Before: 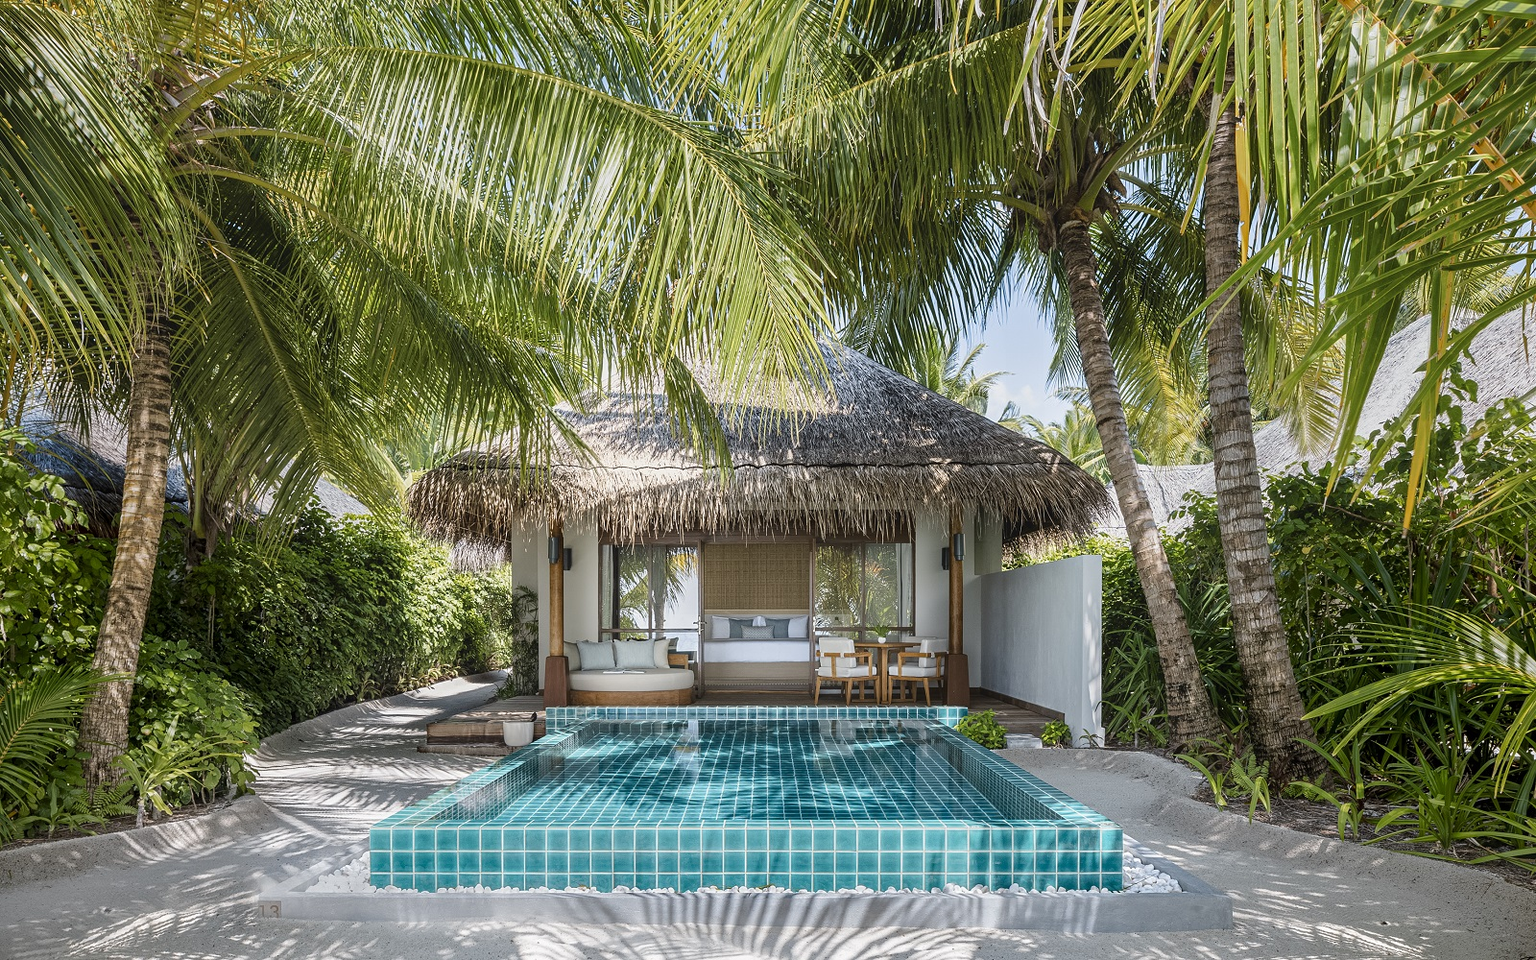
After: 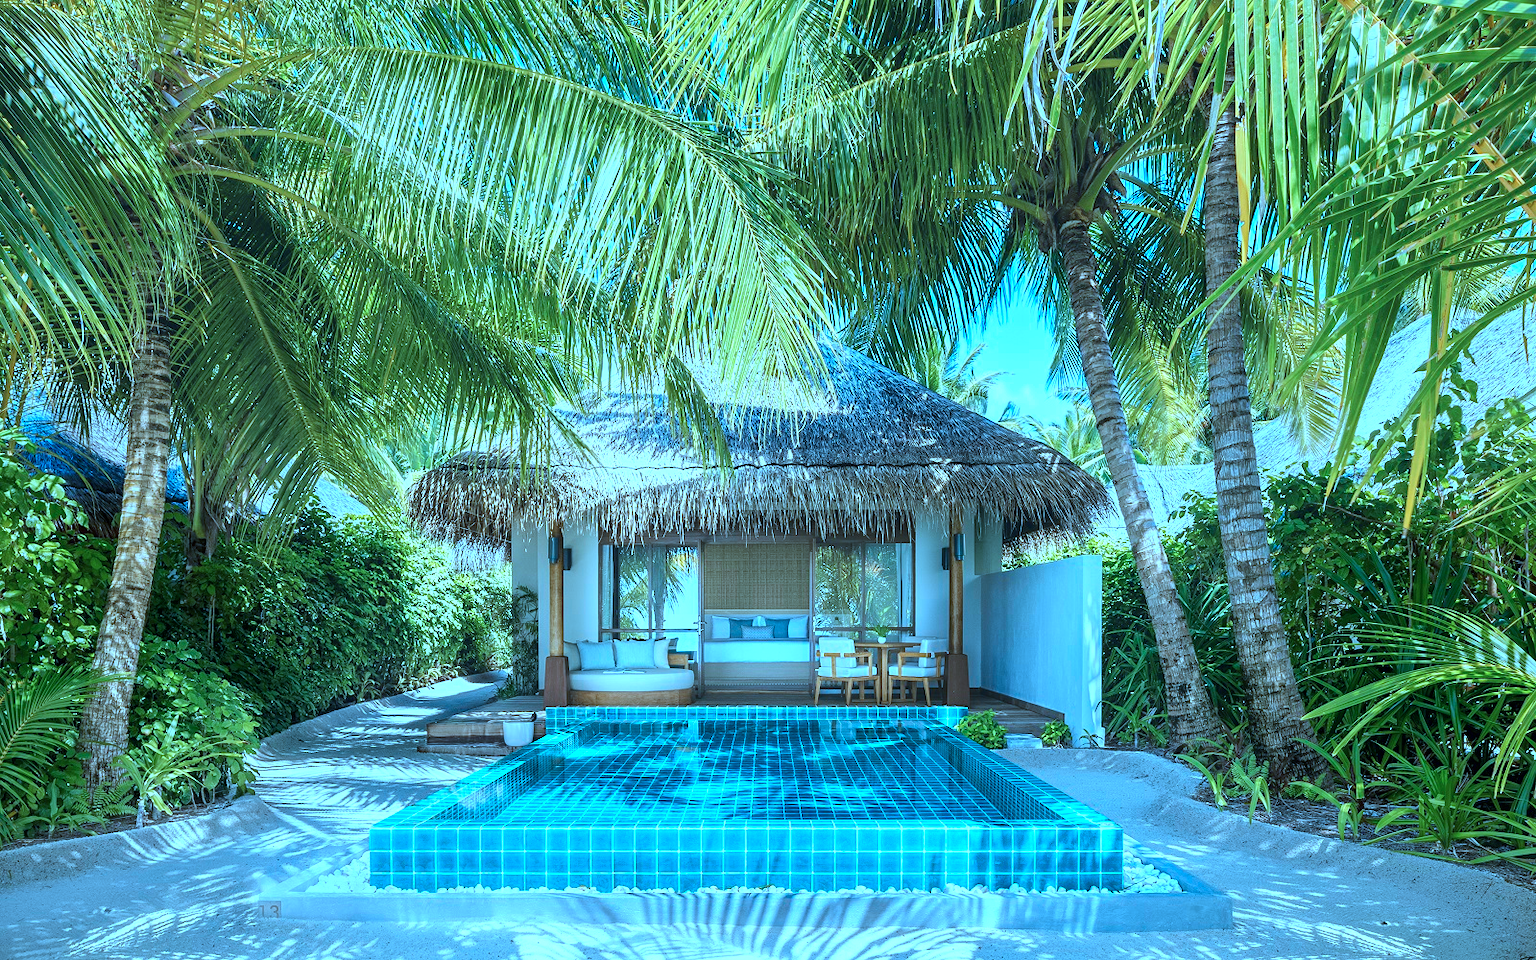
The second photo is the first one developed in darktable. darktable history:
exposure: black level correction 0, exposure 0.693 EV, compensate highlight preservation false
color calibration: output R [0.994, 0.059, -0.119, 0], output G [-0.036, 1.09, -0.119, 0], output B [0.078, -0.108, 0.961, 0], illuminant custom, x 0.432, y 0.394, temperature 3062.39 K
